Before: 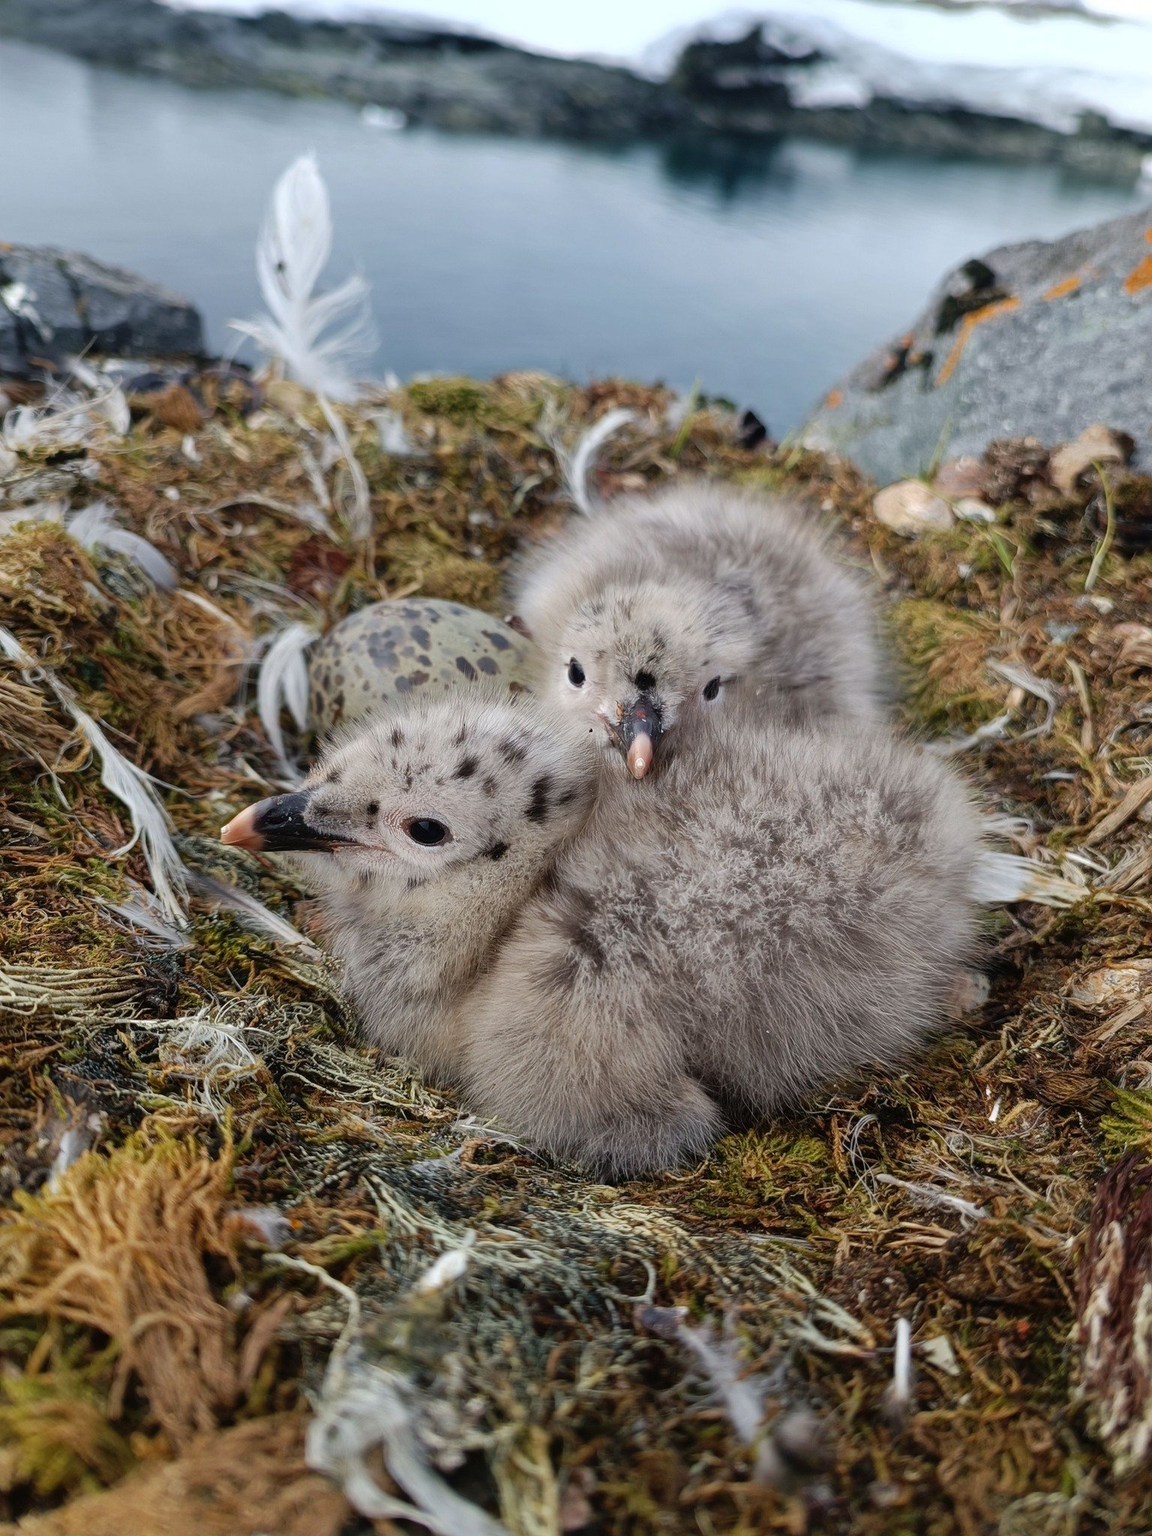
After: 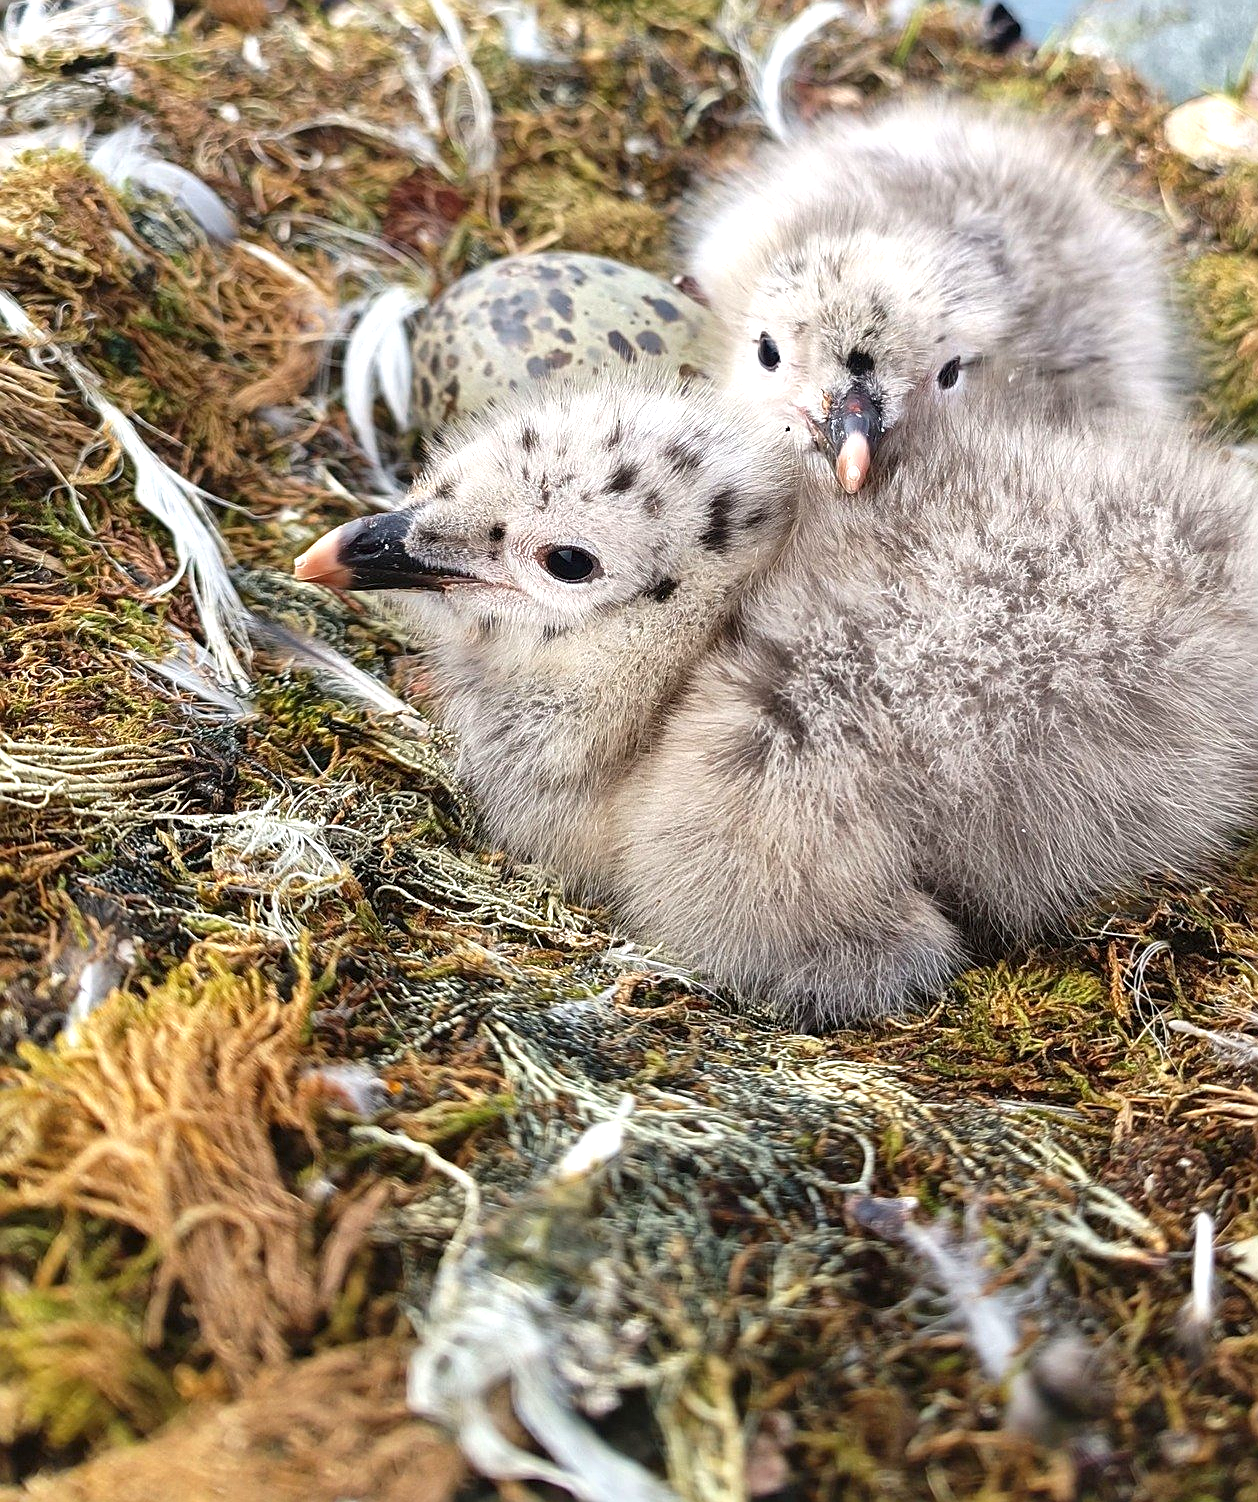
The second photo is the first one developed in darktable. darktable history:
exposure: exposure 1 EV, compensate highlight preservation false
sharpen: on, module defaults
crop: top 26.635%, right 18.051%
